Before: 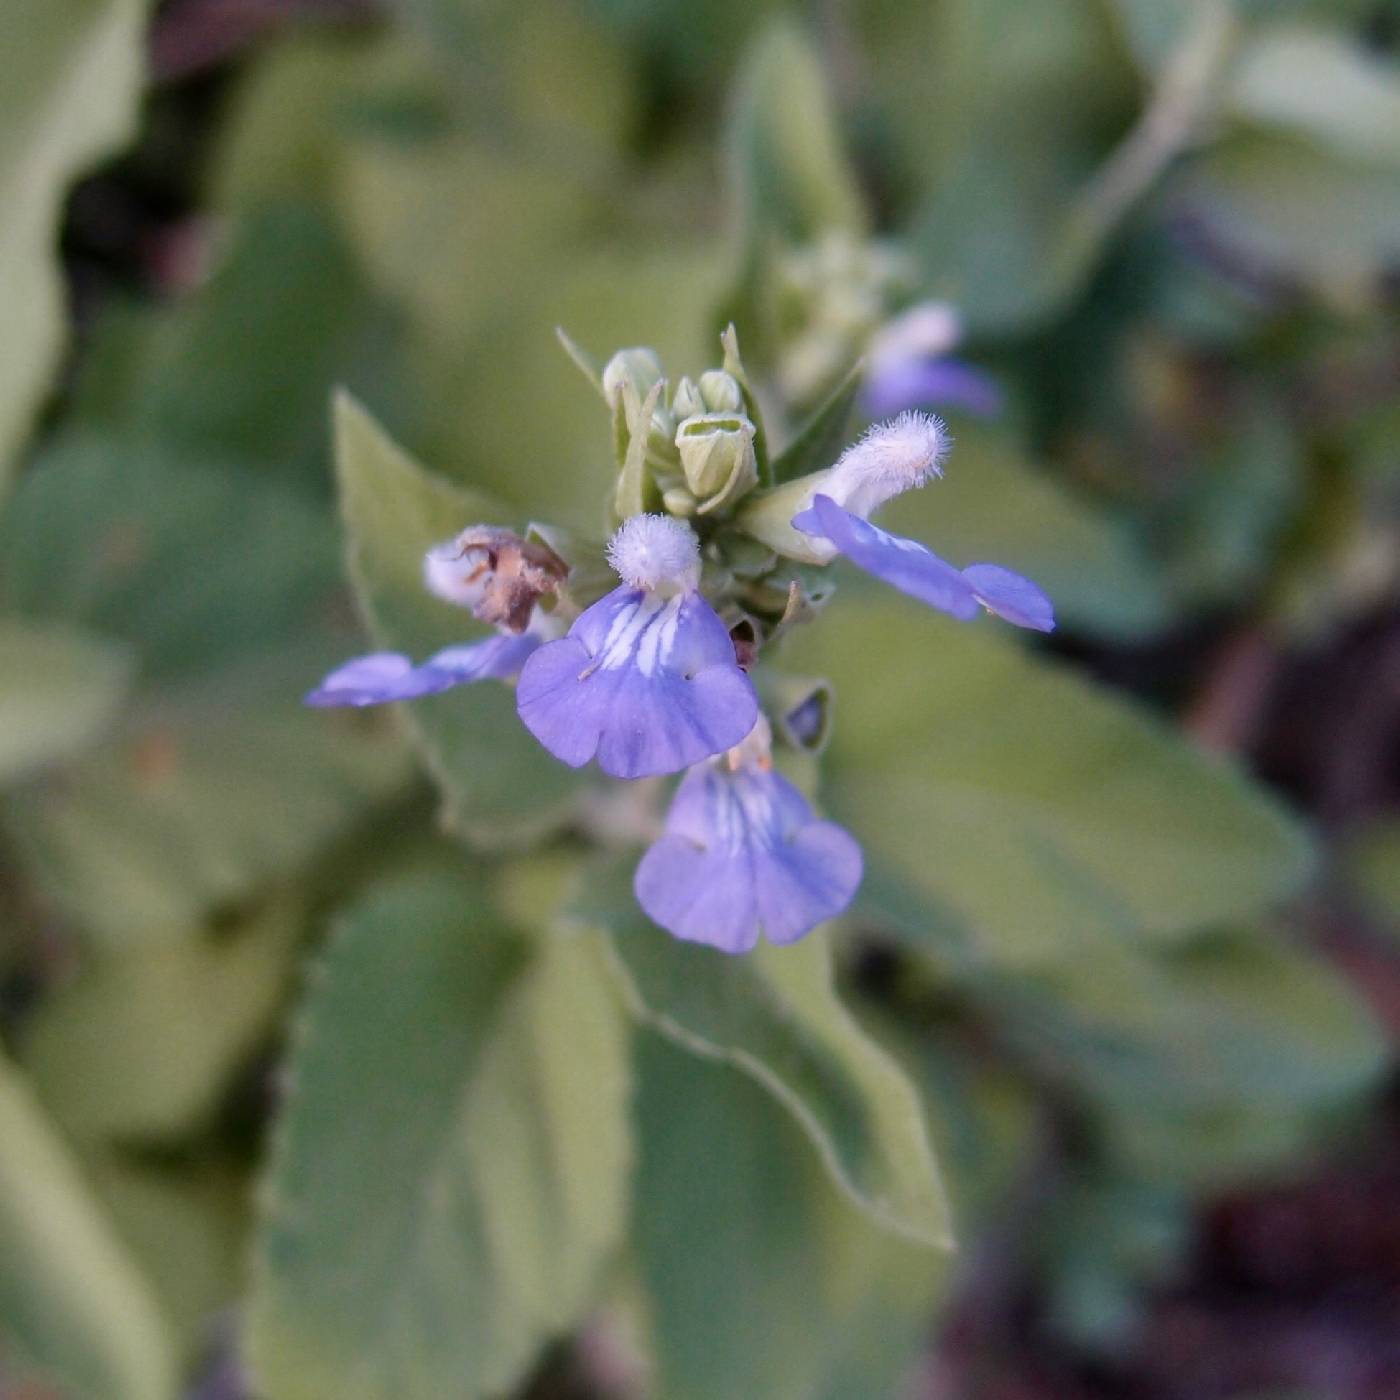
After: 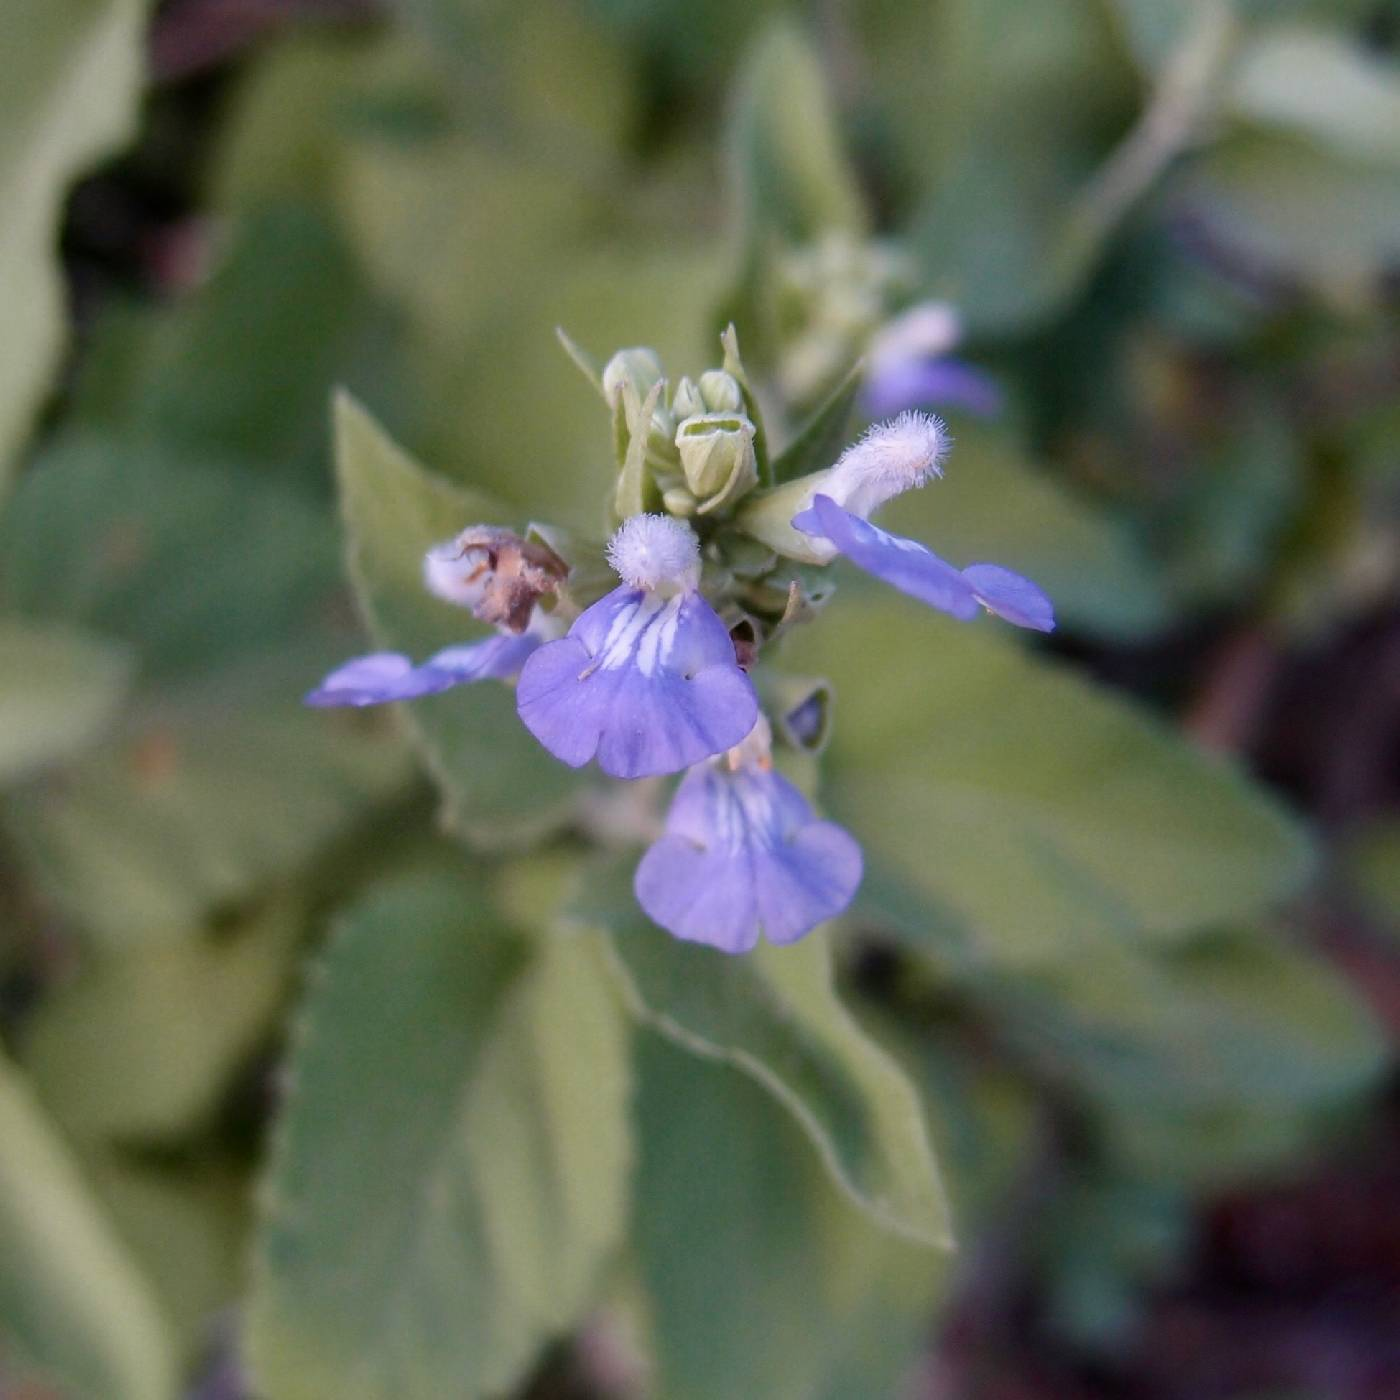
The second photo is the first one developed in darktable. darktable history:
tone equalizer: on, module defaults
exposure: exposure -0.027 EV, compensate exposure bias true, compensate highlight preservation false
shadows and highlights: shadows -38.48, highlights 62.66, soften with gaussian
